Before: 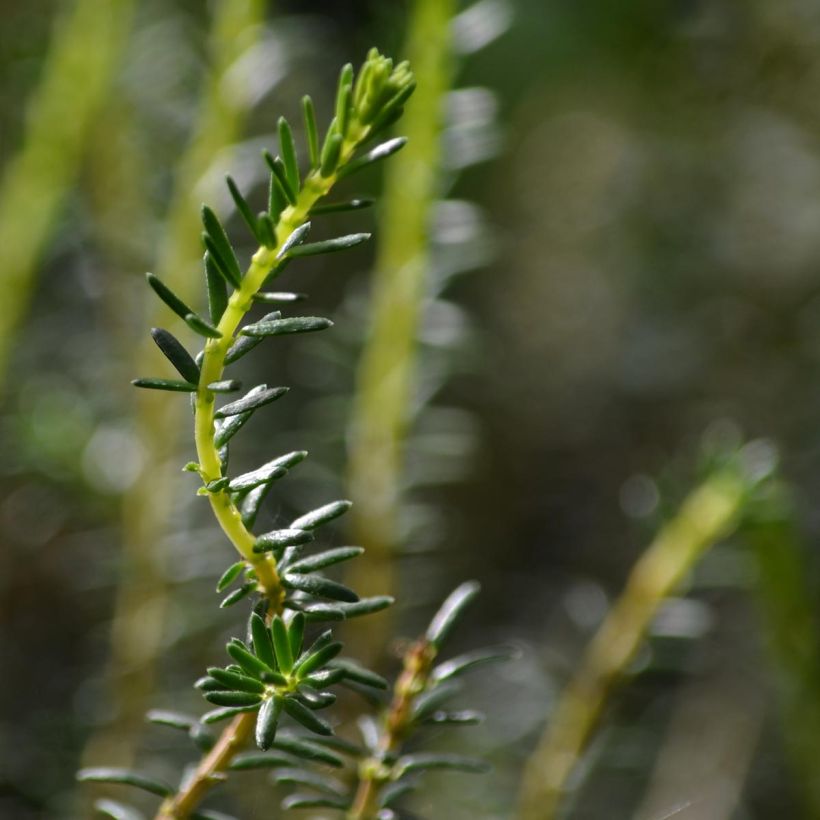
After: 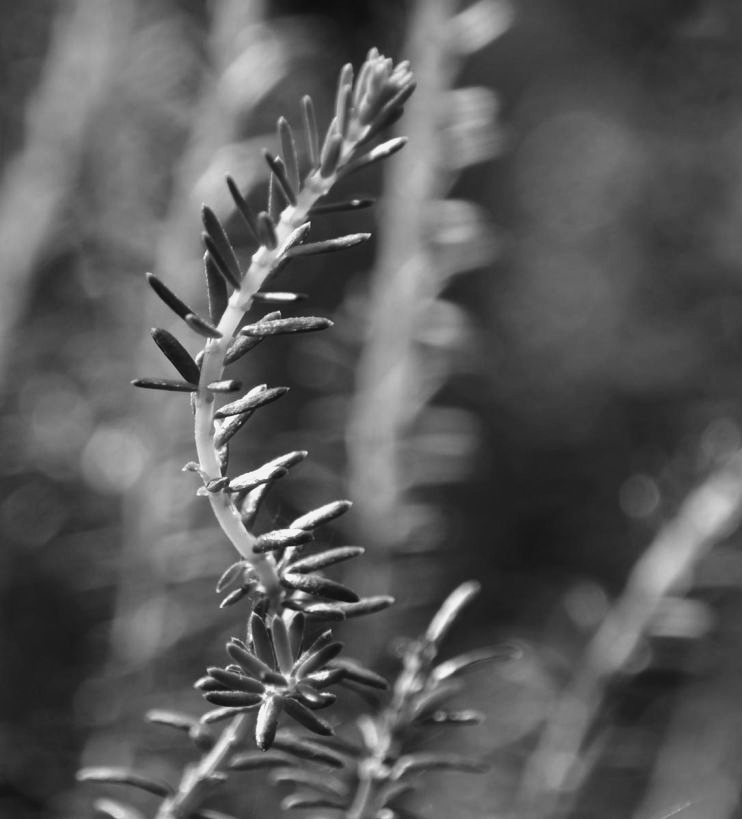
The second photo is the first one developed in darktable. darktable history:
crop: right 9.509%, bottom 0.031%
monochrome: a 73.58, b 64.21
exposure: exposure 0.2 EV, compensate highlight preservation false
tone curve: curves: ch0 [(0, 0) (0.003, 0.002) (0.011, 0.009) (0.025, 0.02) (0.044, 0.036) (0.069, 0.057) (0.1, 0.081) (0.136, 0.115) (0.177, 0.153) (0.224, 0.202) (0.277, 0.264) (0.335, 0.333) (0.399, 0.409) (0.468, 0.491) (0.543, 0.58) (0.623, 0.675) (0.709, 0.777) (0.801, 0.88) (0.898, 0.98) (1, 1)], preserve colors none
